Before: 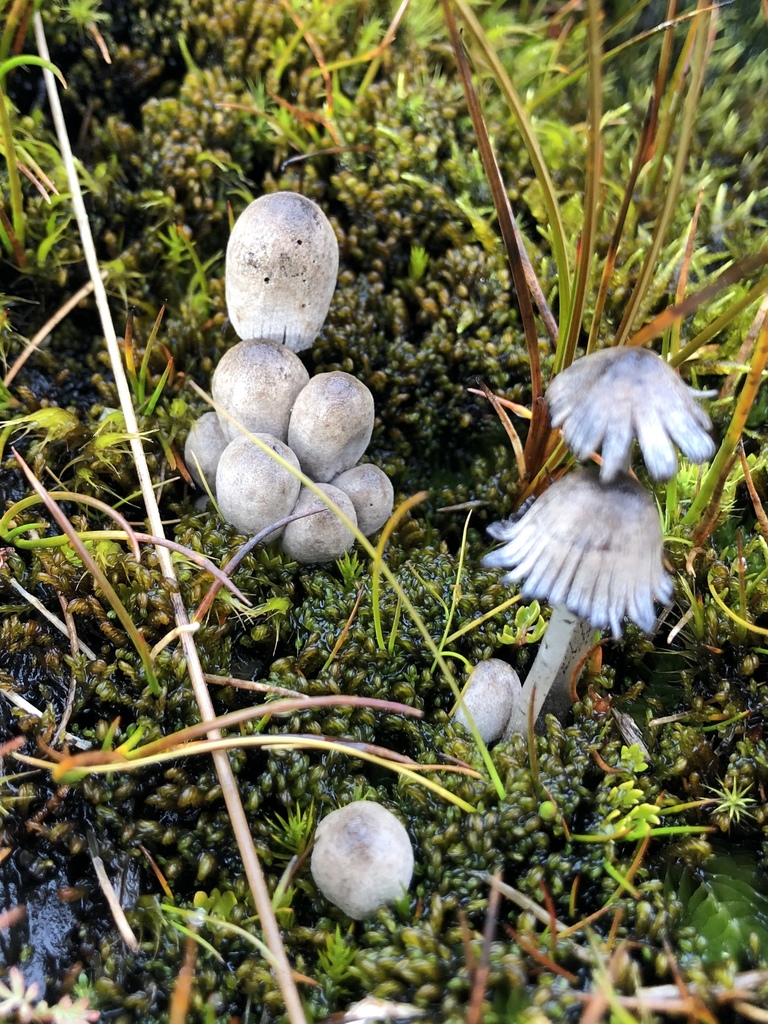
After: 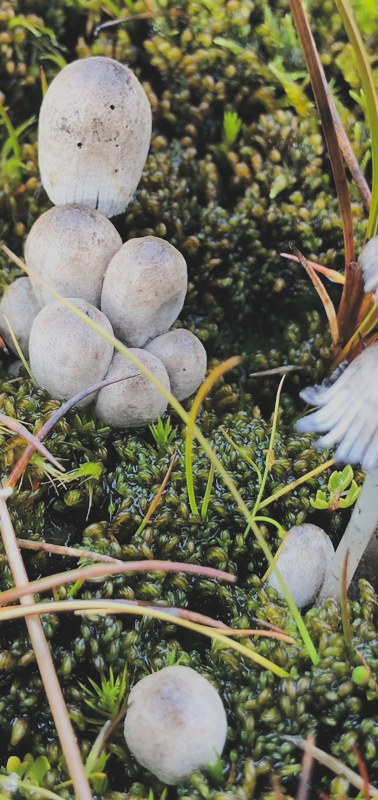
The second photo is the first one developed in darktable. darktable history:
filmic rgb: black relative exposure -6.21 EV, white relative exposure 6.96 EV, hardness 2.25, enable highlight reconstruction true
levels: black 8.5%, levels [0, 0.48, 0.961]
crop and rotate: angle 0.024°, left 24.418%, top 13.234%, right 26.317%, bottom 8.516%
shadows and highlights: shadows 37.18, highlights -26.69, soften with gaussian
exposure: black level correction -0.028, compensate highlight preservation false
